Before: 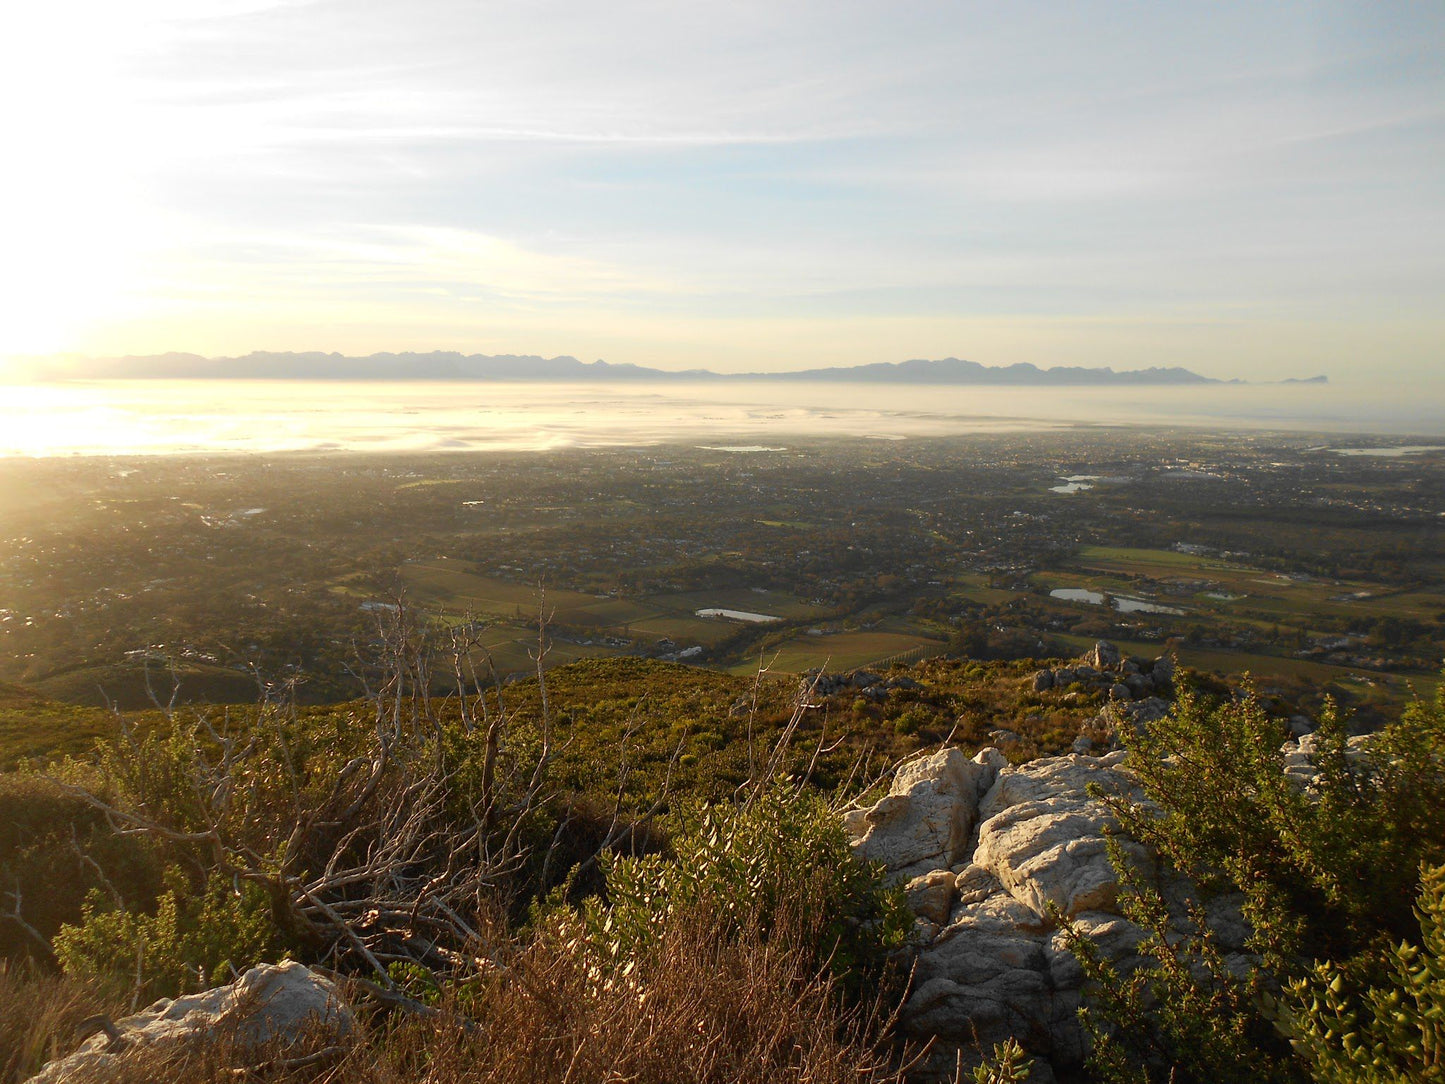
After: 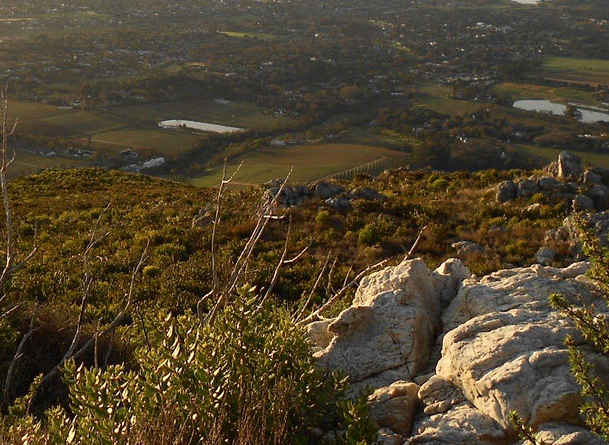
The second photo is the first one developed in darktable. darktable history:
crop: left 37.221%, top 45.169%, right 20.63%, bottom 13.777%
contrast brightness saturation: contrast 0.15, brightness 0.05
